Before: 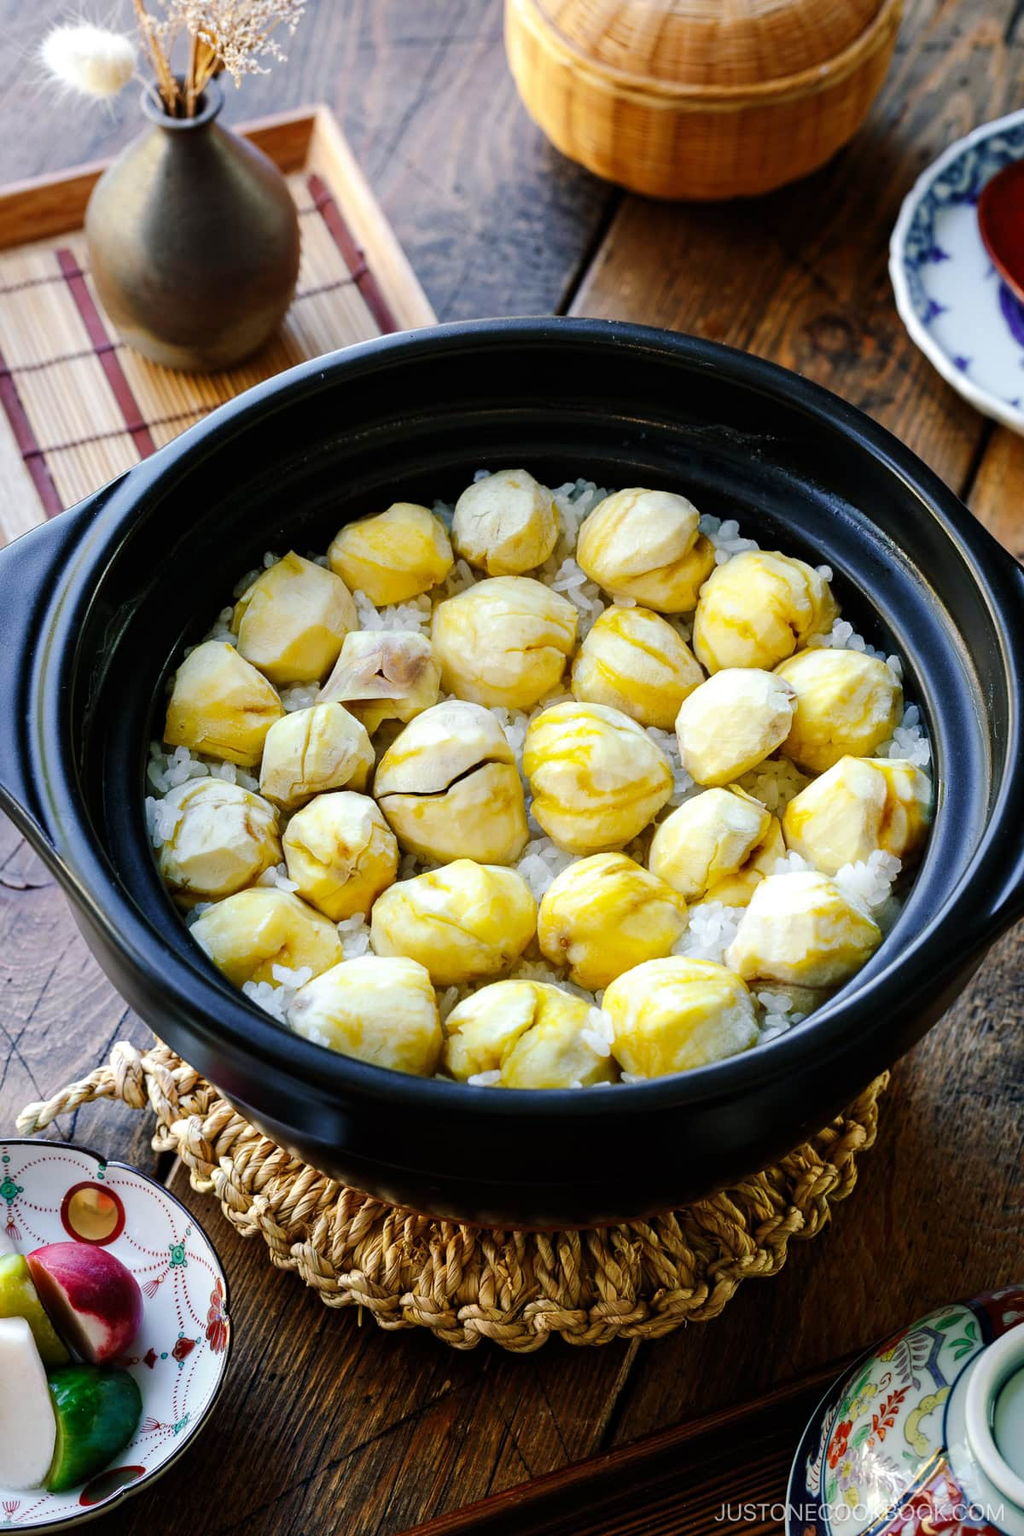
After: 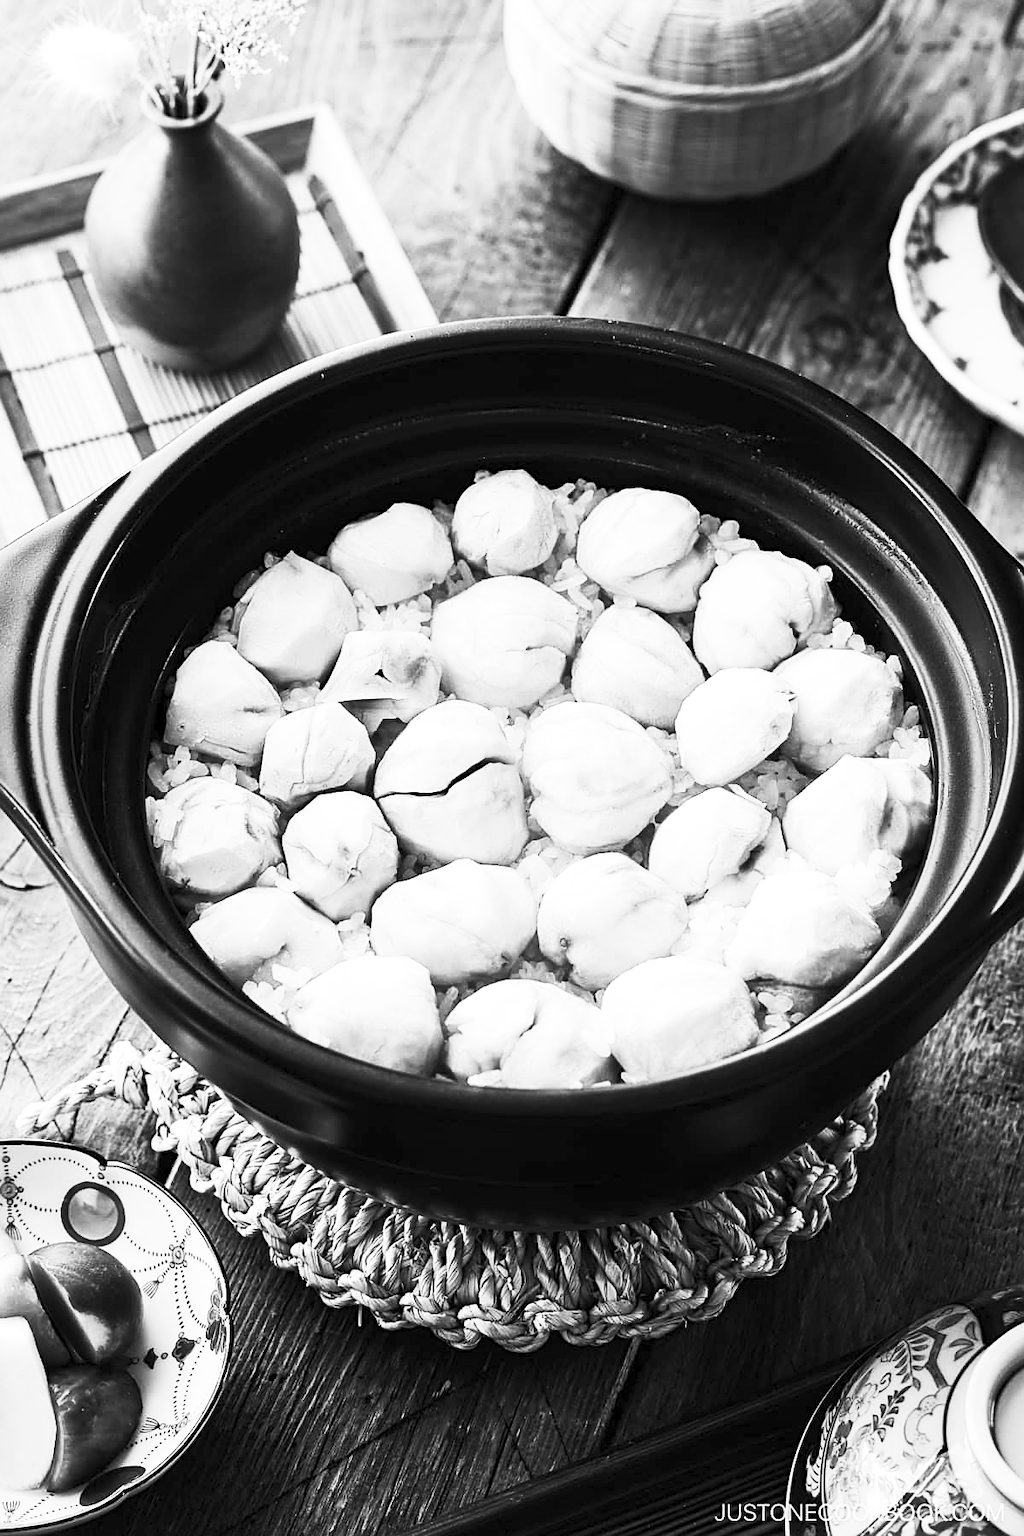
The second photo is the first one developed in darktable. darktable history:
sharpen: on, module defaults
contrast brightness saturation: contrast 0.53, brightness 0.47, saturation -1
